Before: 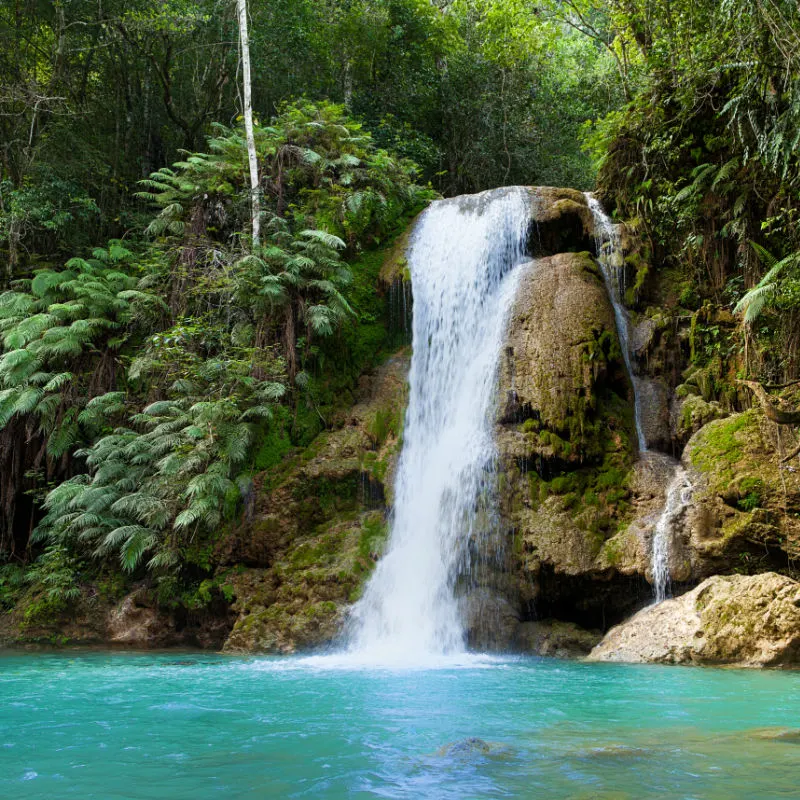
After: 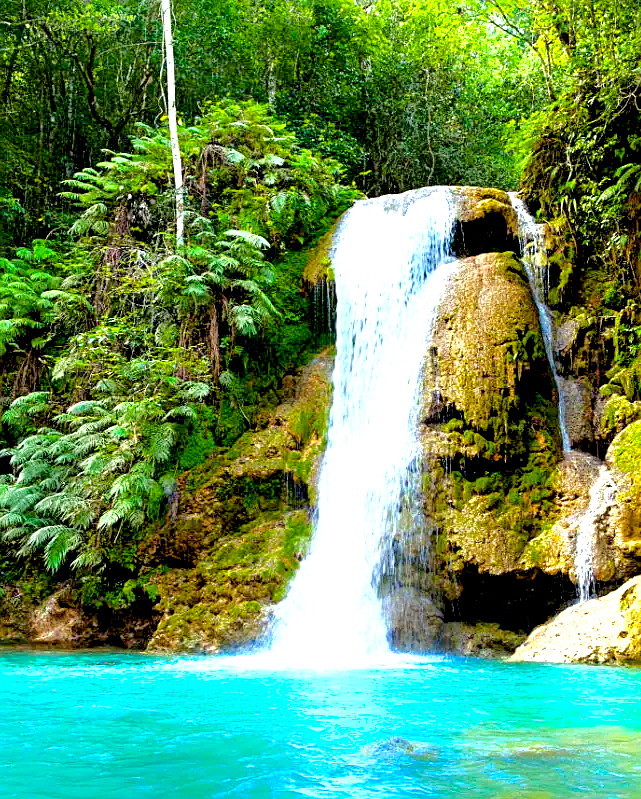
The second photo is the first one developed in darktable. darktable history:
sharpen: on, module defaults
crop and rotate: left 9.597%, right 10.195%
exposure: black level correction 0.009, exposure 1.425 EV, compensate highlight preservation false
white balance: red 0.986, blue 1.01
contrast brightness saturation: saturation 0.1
shadows and highlights: shadows -20, white point adjustment -2, highlights -35
color balance rgb: perceptual saturation grading › global saturation 25%, perceptual brilliance grading › mid-tones 10%, perceptual brilliance grading › shadows 15%, global vibrance 20%
